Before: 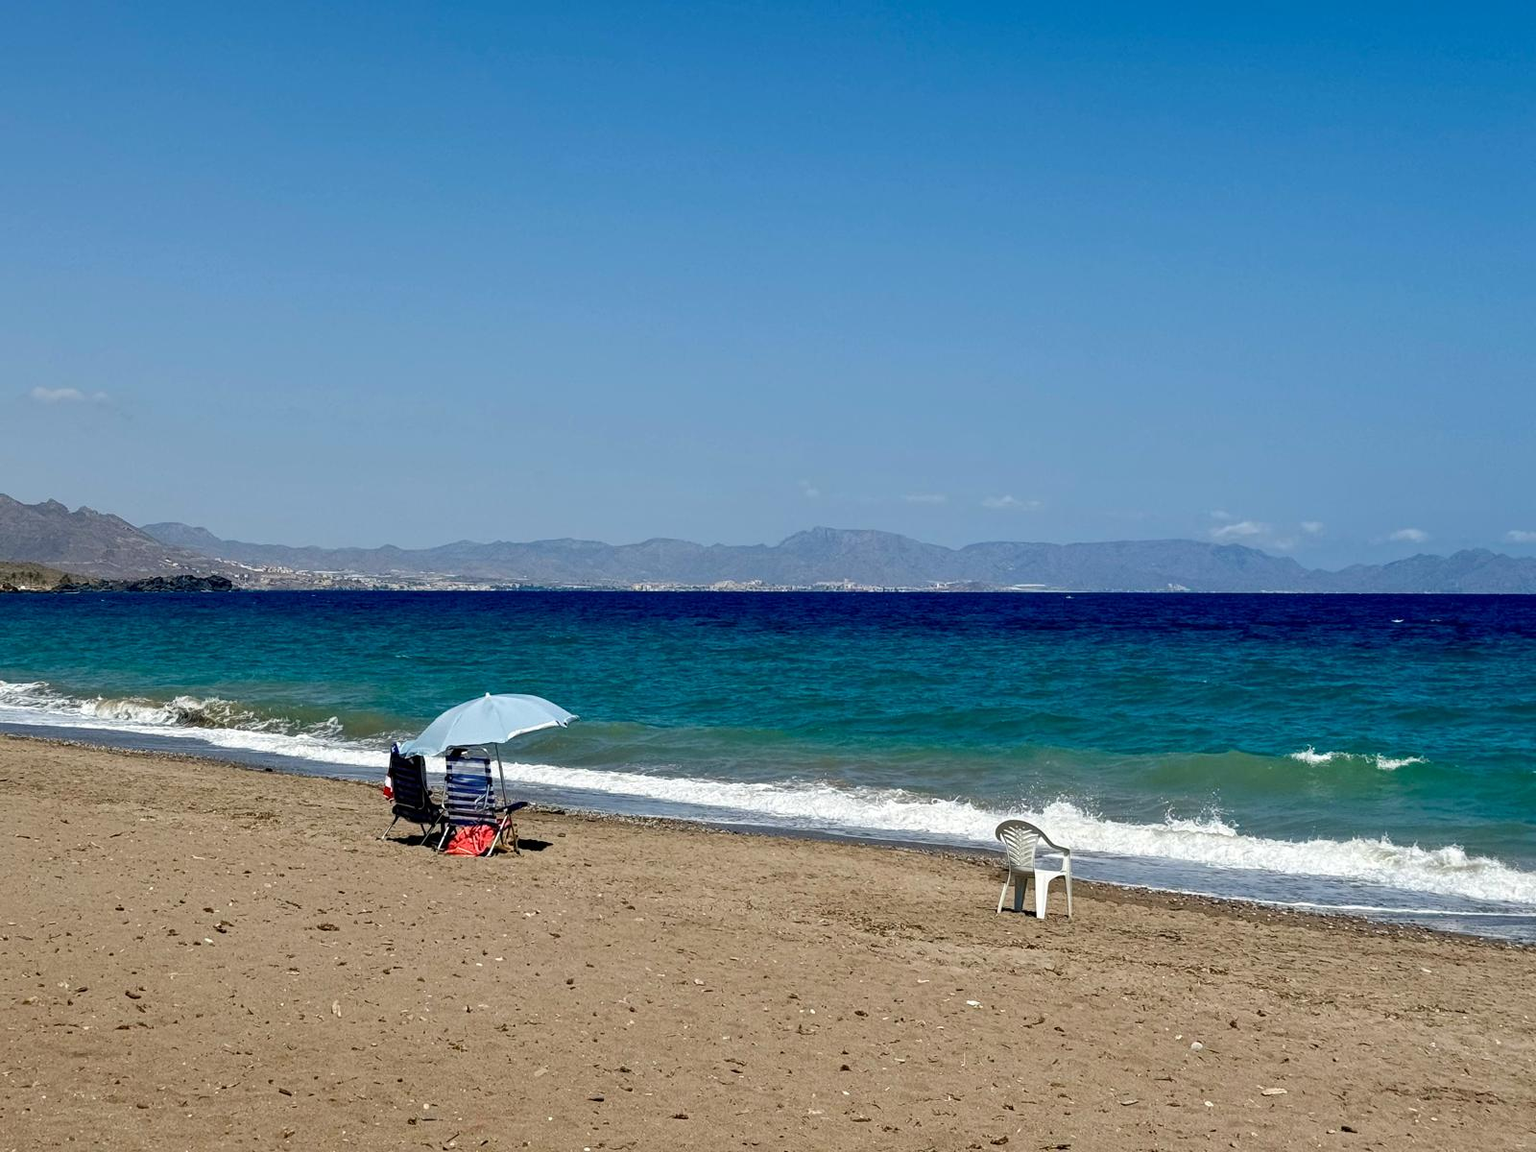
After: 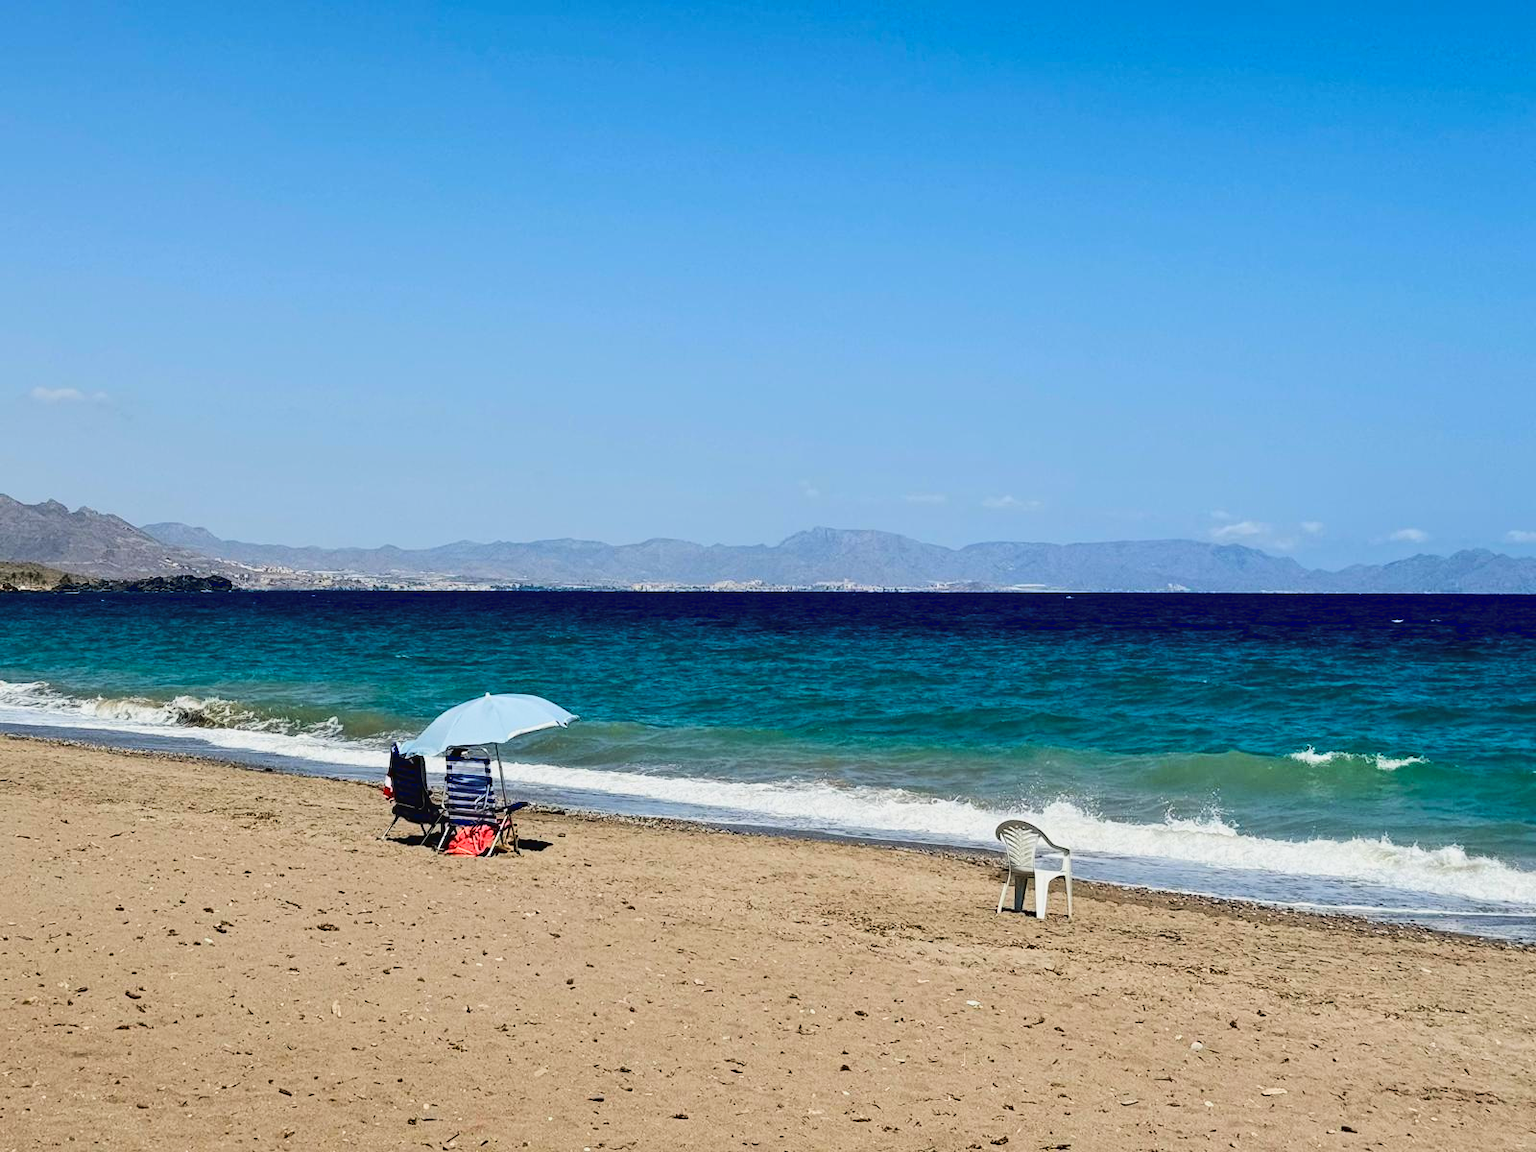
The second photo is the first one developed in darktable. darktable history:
tone curve: curves: ch0 [(0, 0.03) (0.113, 0.087) (0.207, 0.184) (0.515, 0.612) (0.712, 0.793) (1, 0.946)]; ch1 [(0, 0) (0.172, 0.123) (0.317, 0.279) (0.407, 0.401) (0.476, 0.482) (0.505, 0.499) (0.534, 0.534) (0.632, 0.645) (0.726, 0.745) (1, 1)]; ch2 [(0, 0) (0.411, 0.424) (0.505, 0.505) (0.521, 0.524) (0.541, 0.569) (0.65, 0.699) (1, 1)], color space Lab, linked channels, preserve colors none
